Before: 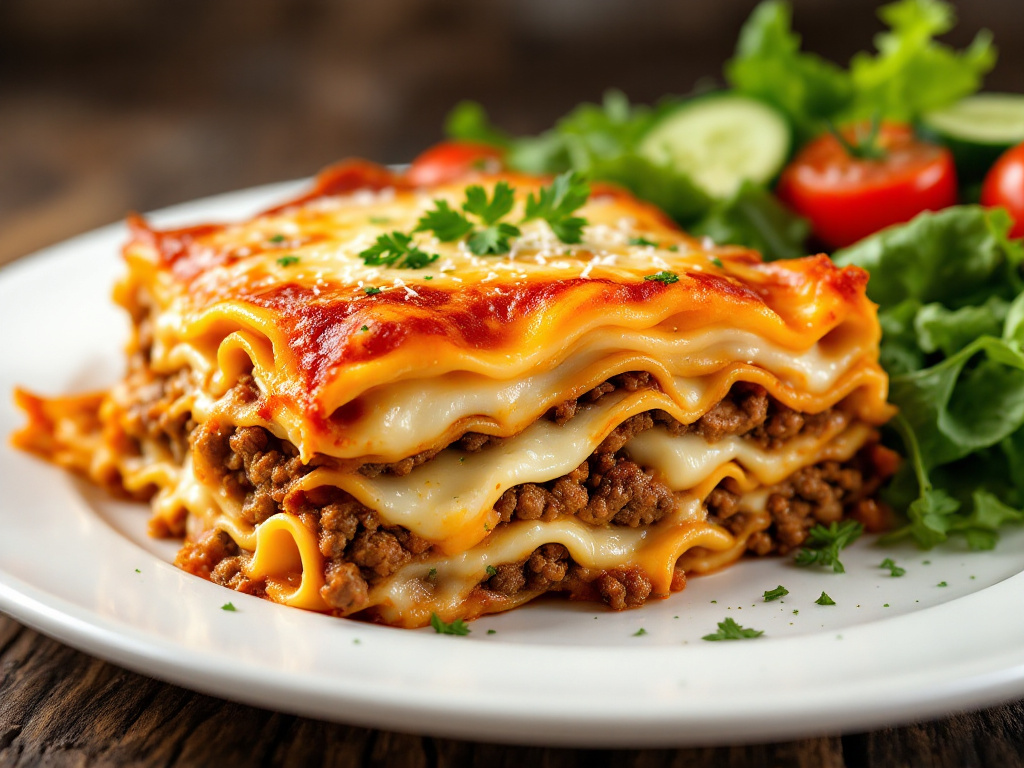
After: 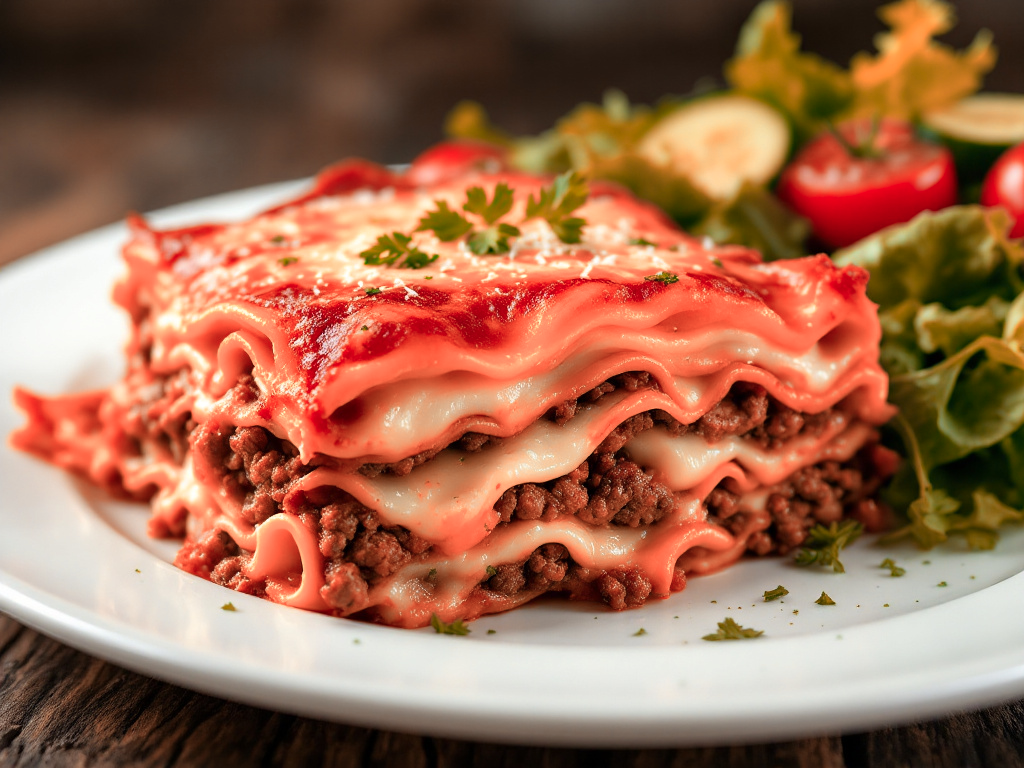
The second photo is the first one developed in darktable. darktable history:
color zones: curves: ch2 [(0, 0.5) (0.084, 0.497) (0.323, 0.335) (0.4, 0.497) (1, 0.5)]
